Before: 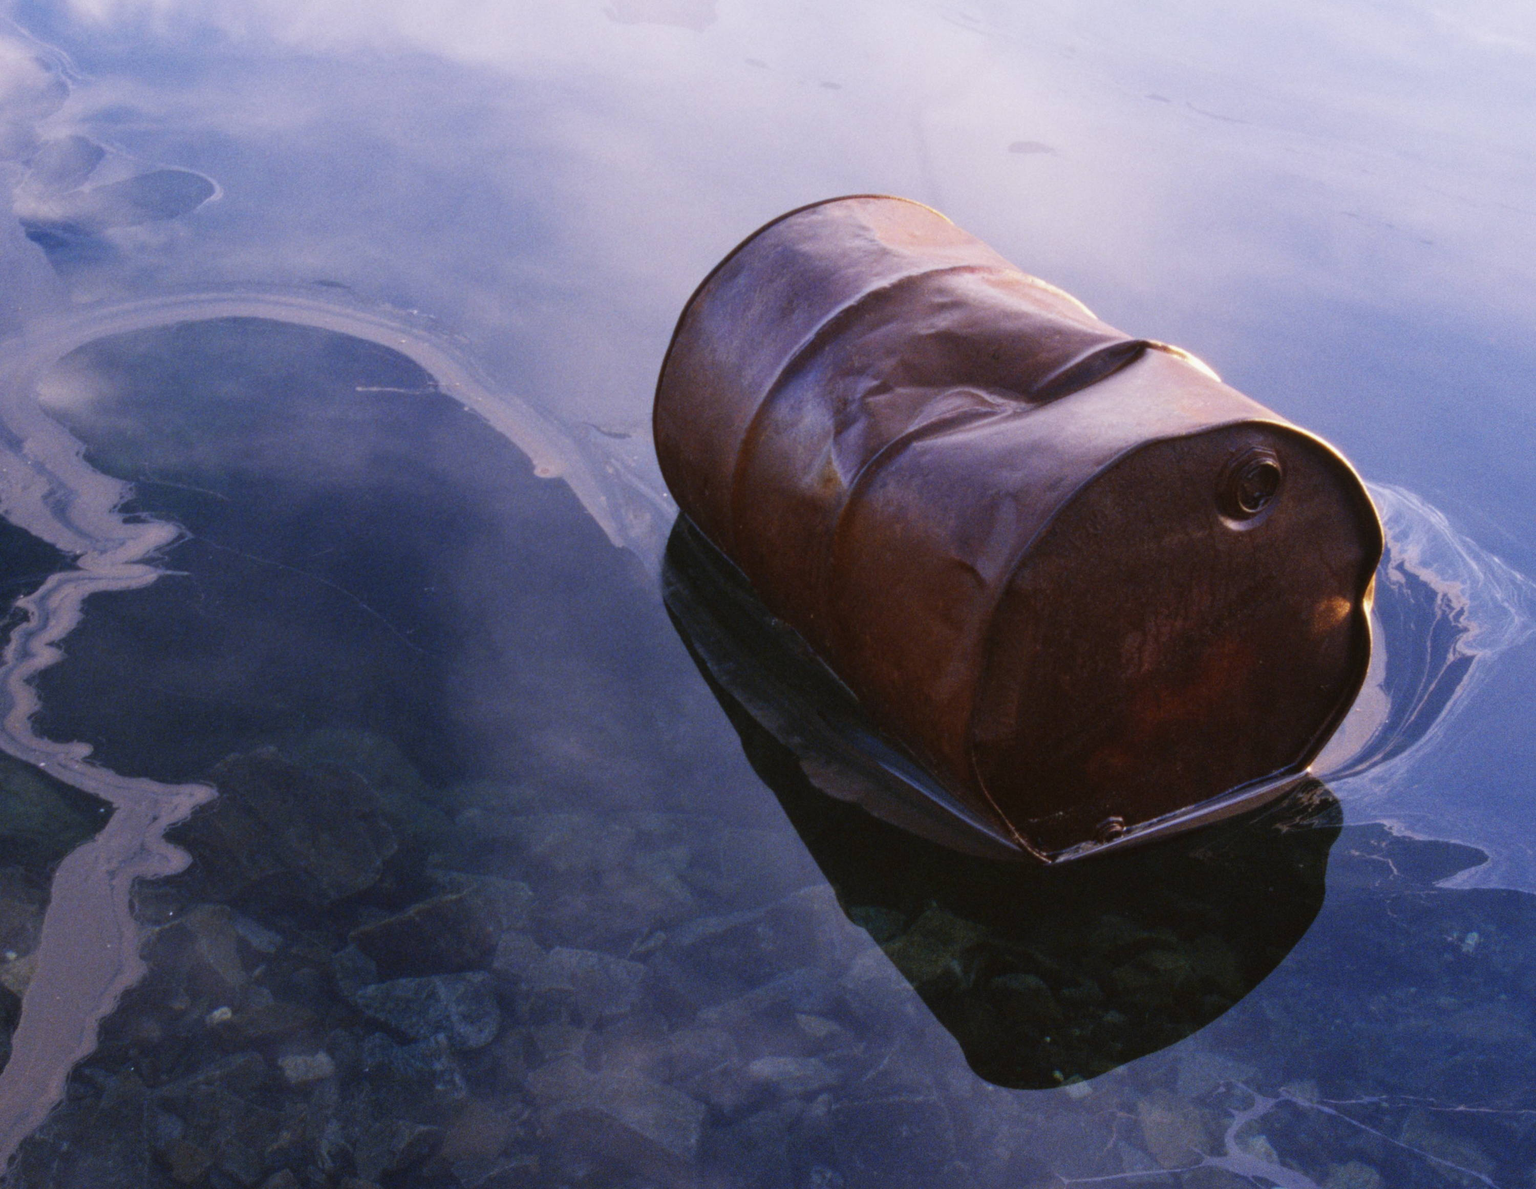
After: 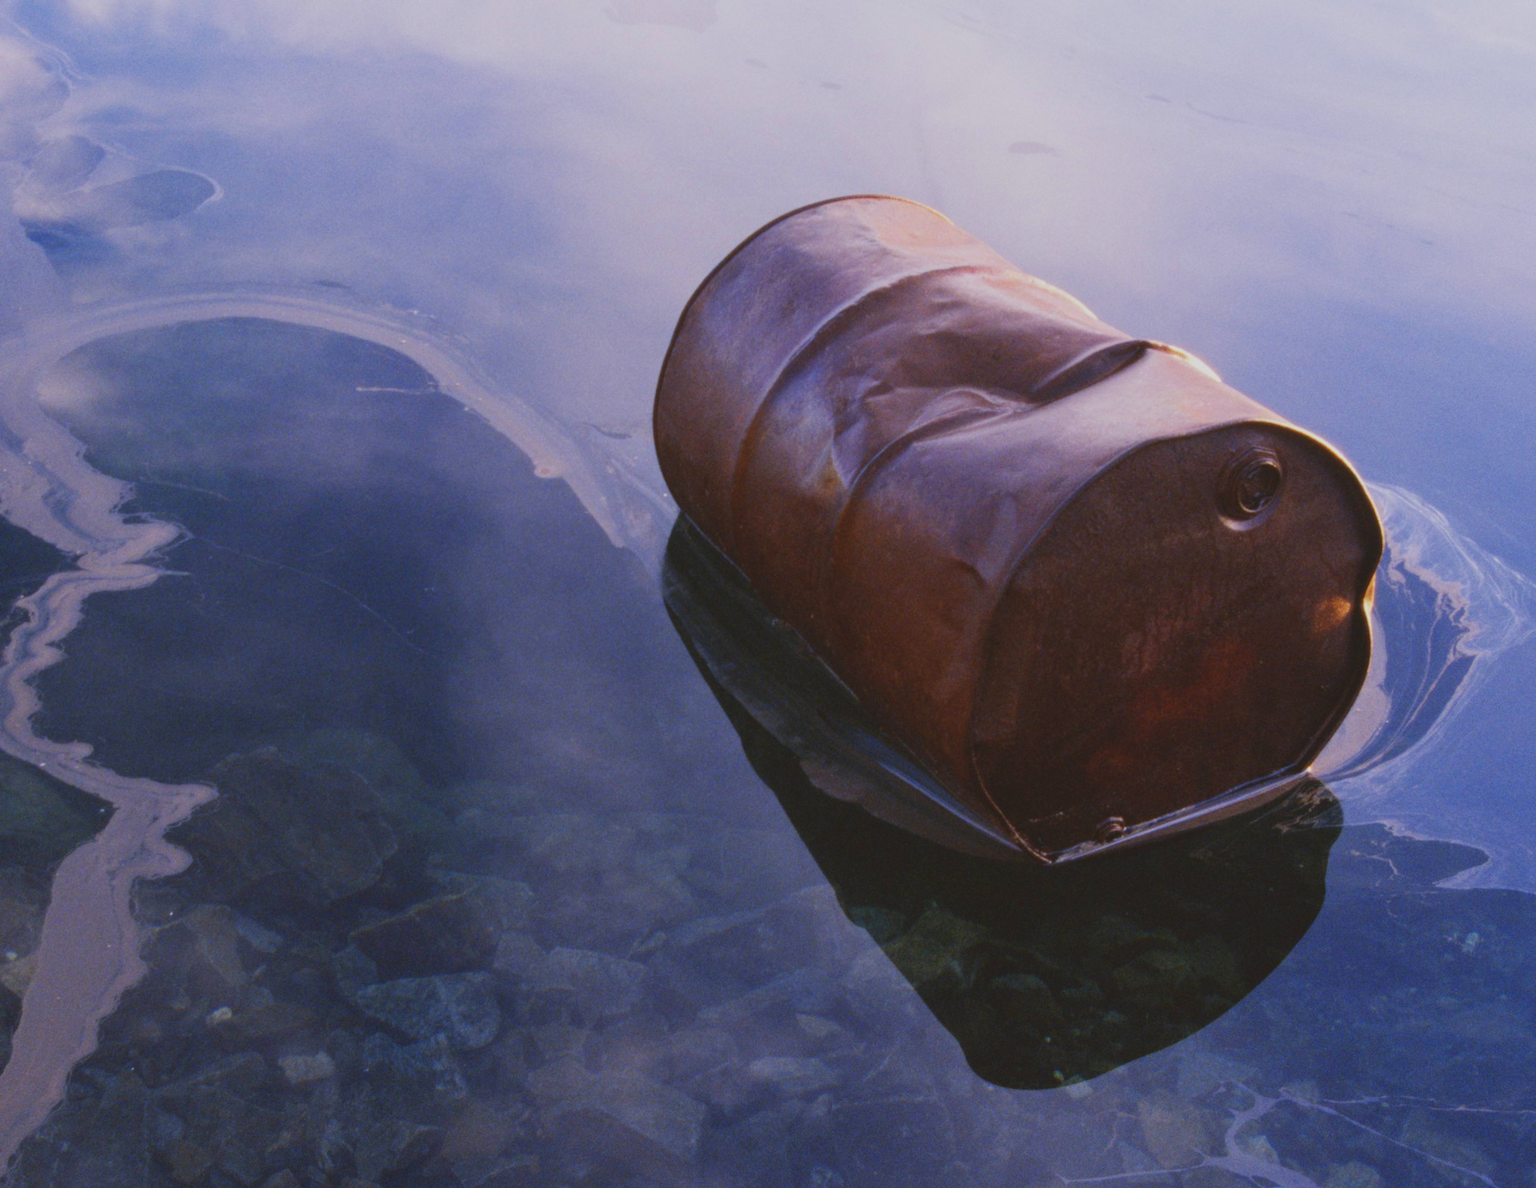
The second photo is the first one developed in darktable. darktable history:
sigmoid: contrast 1.22, skew 0.65
lowpass: radius 0.1, contrast 0.85, saturation 1.1, unbound 0
